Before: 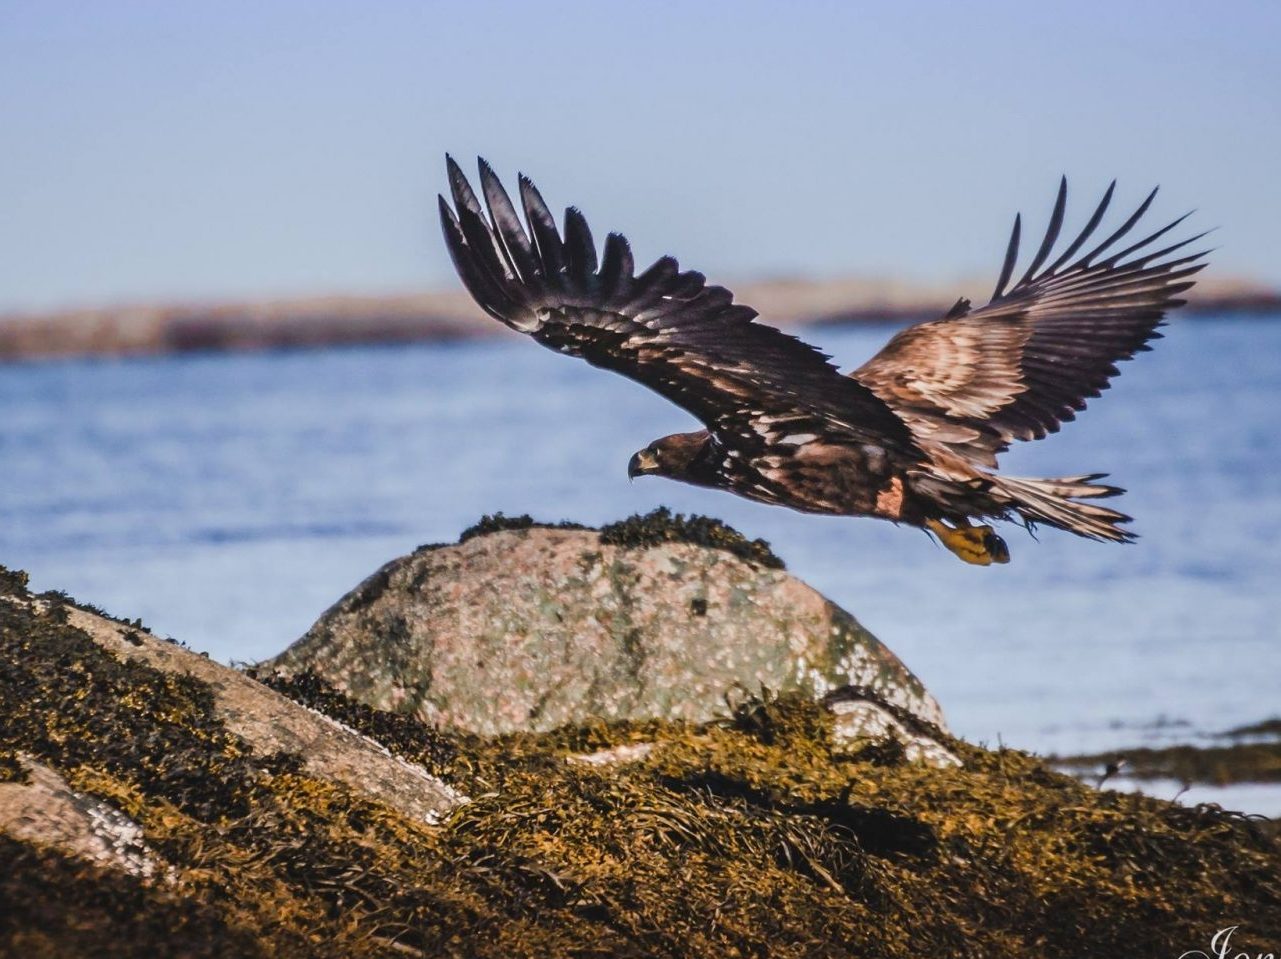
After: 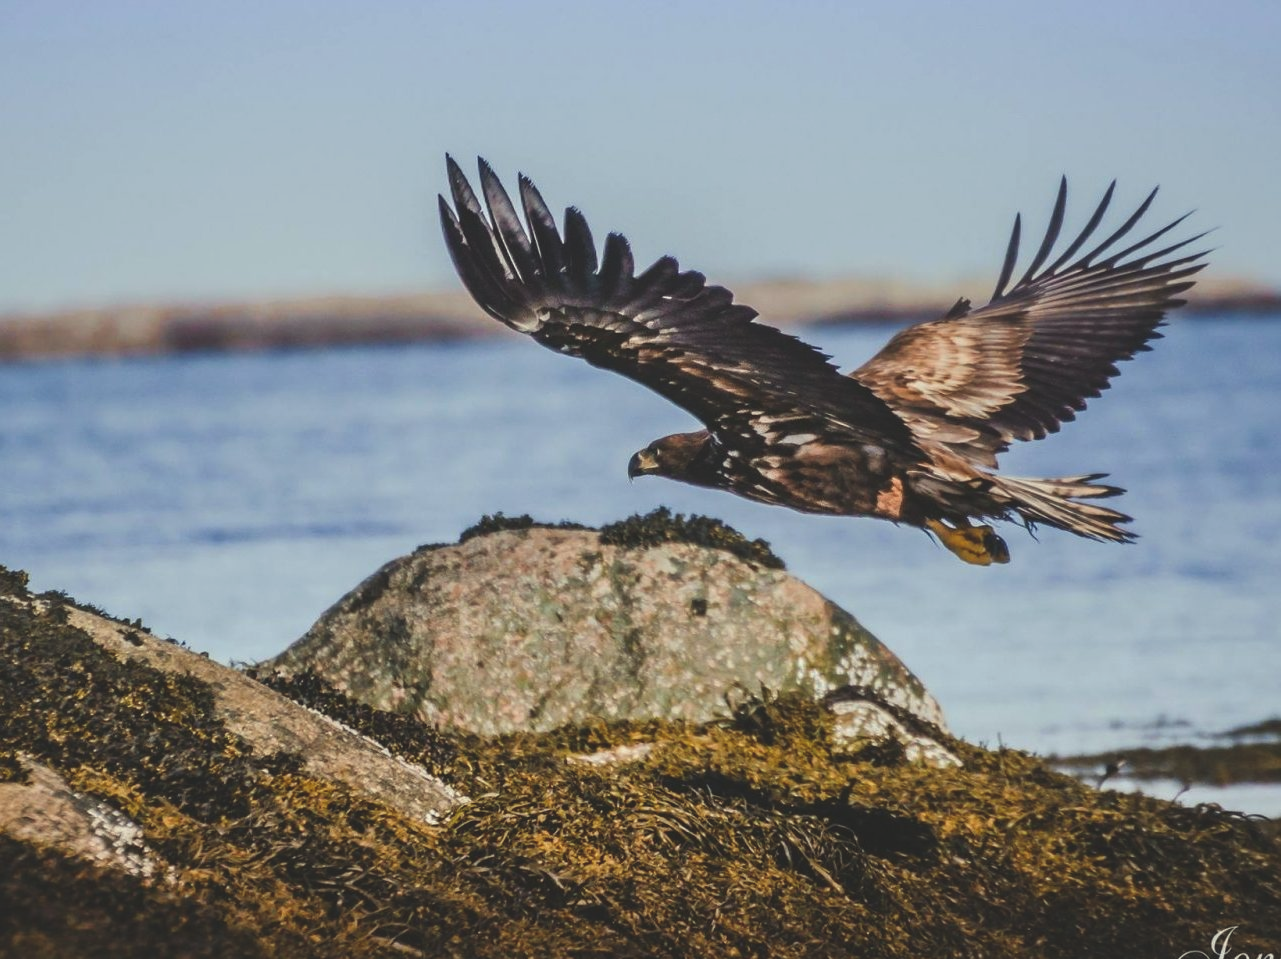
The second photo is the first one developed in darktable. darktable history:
color correction: highlights a* -4.28, highlights b* 6.53
exposure: black level correction -0.015, exposure -0.125 EV, compensate highlight preservation false
